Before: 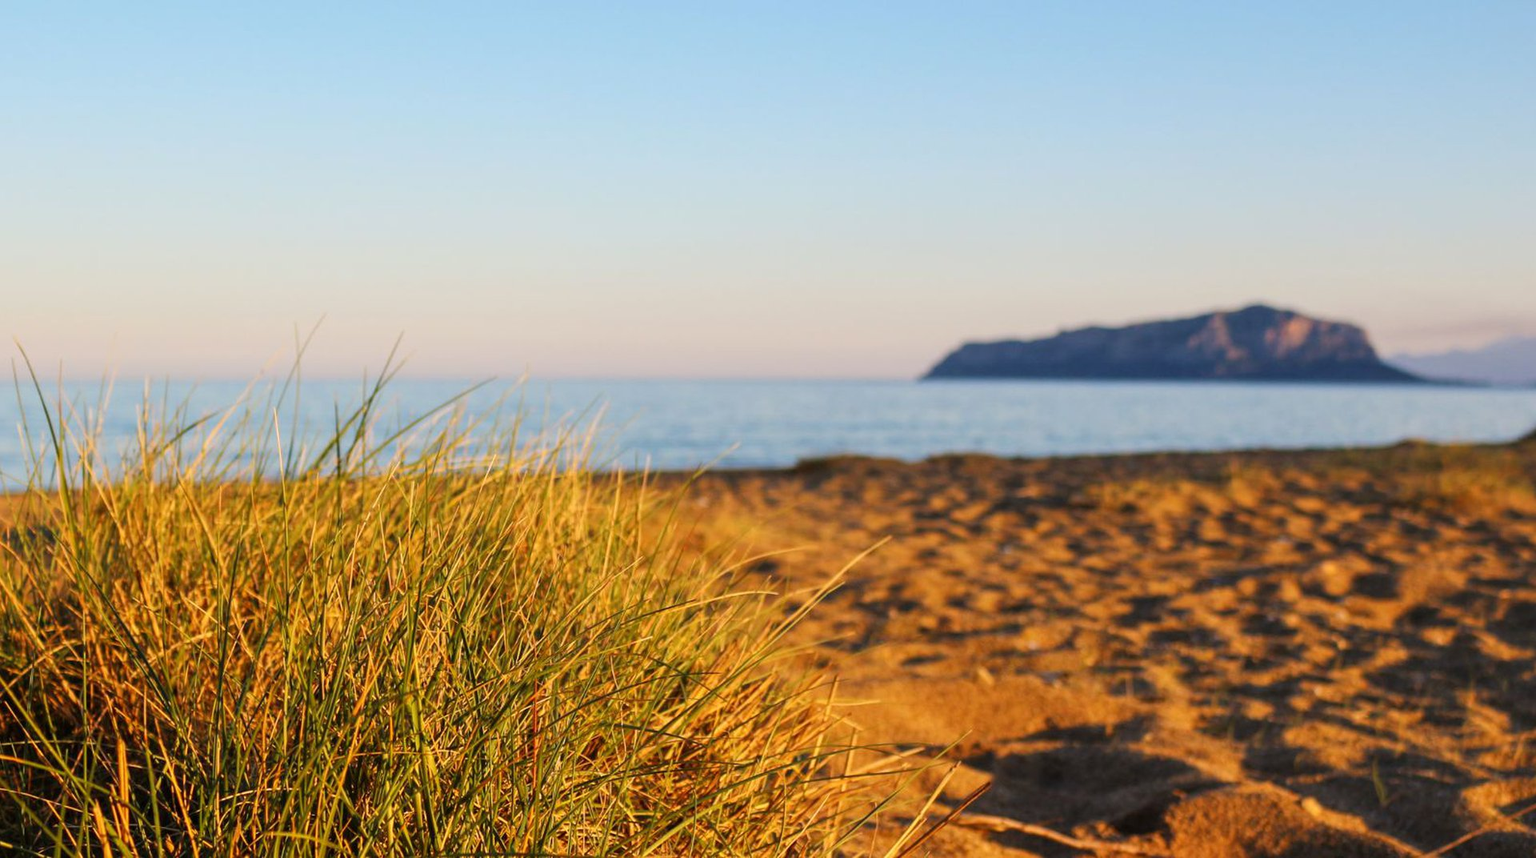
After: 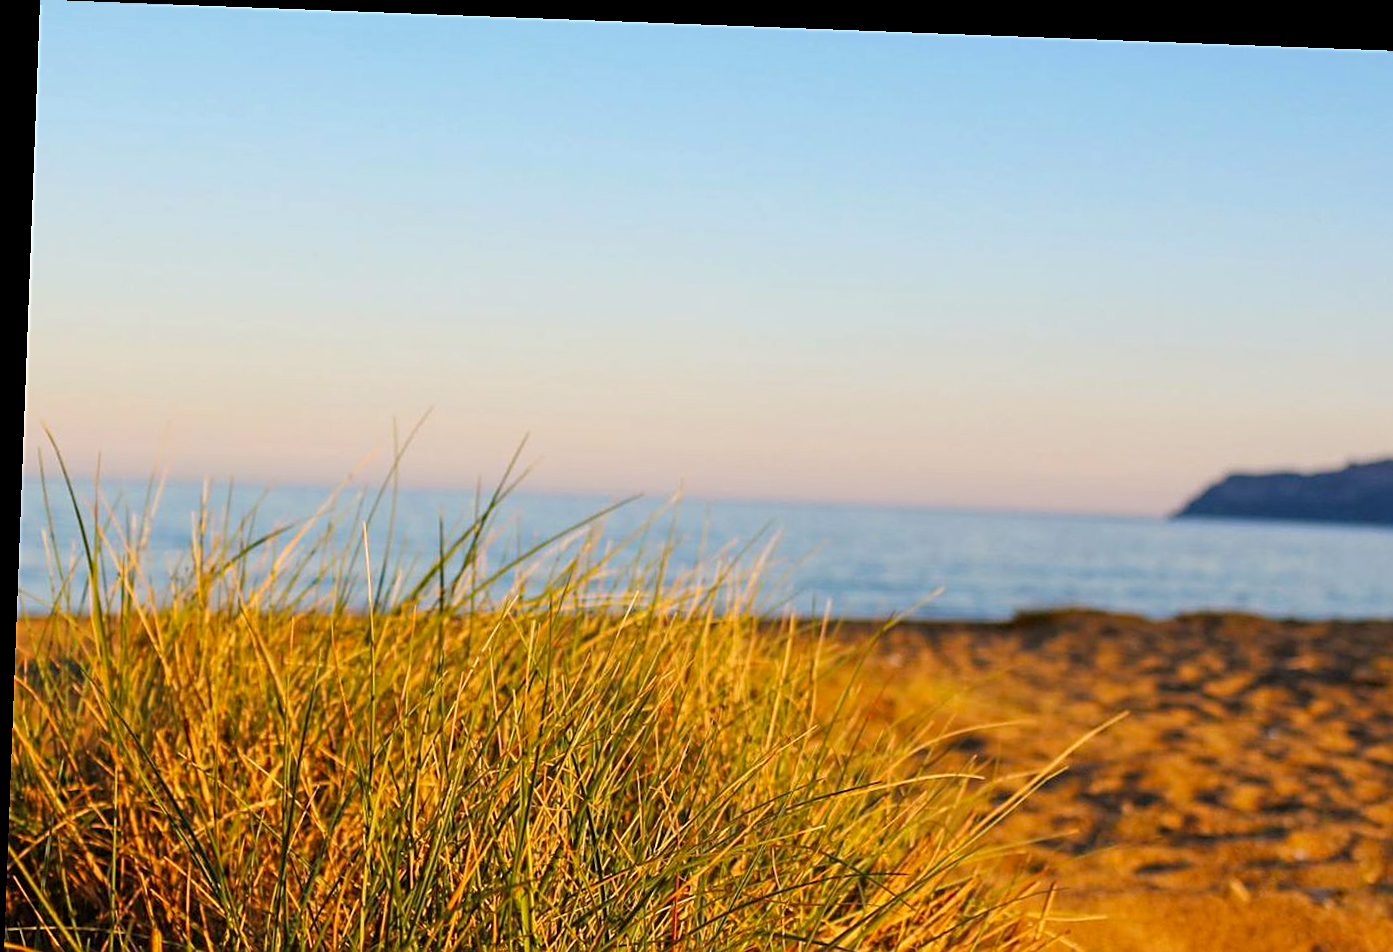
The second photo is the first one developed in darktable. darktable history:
vibrance: on, module defaults
rotate and perspective: rotation 2.17°, automatic cropping off
sharpen: on, module defaults
crop: right 28.885%, bottom 16.626%
haze removal: compatibility mode true, adaptive false
